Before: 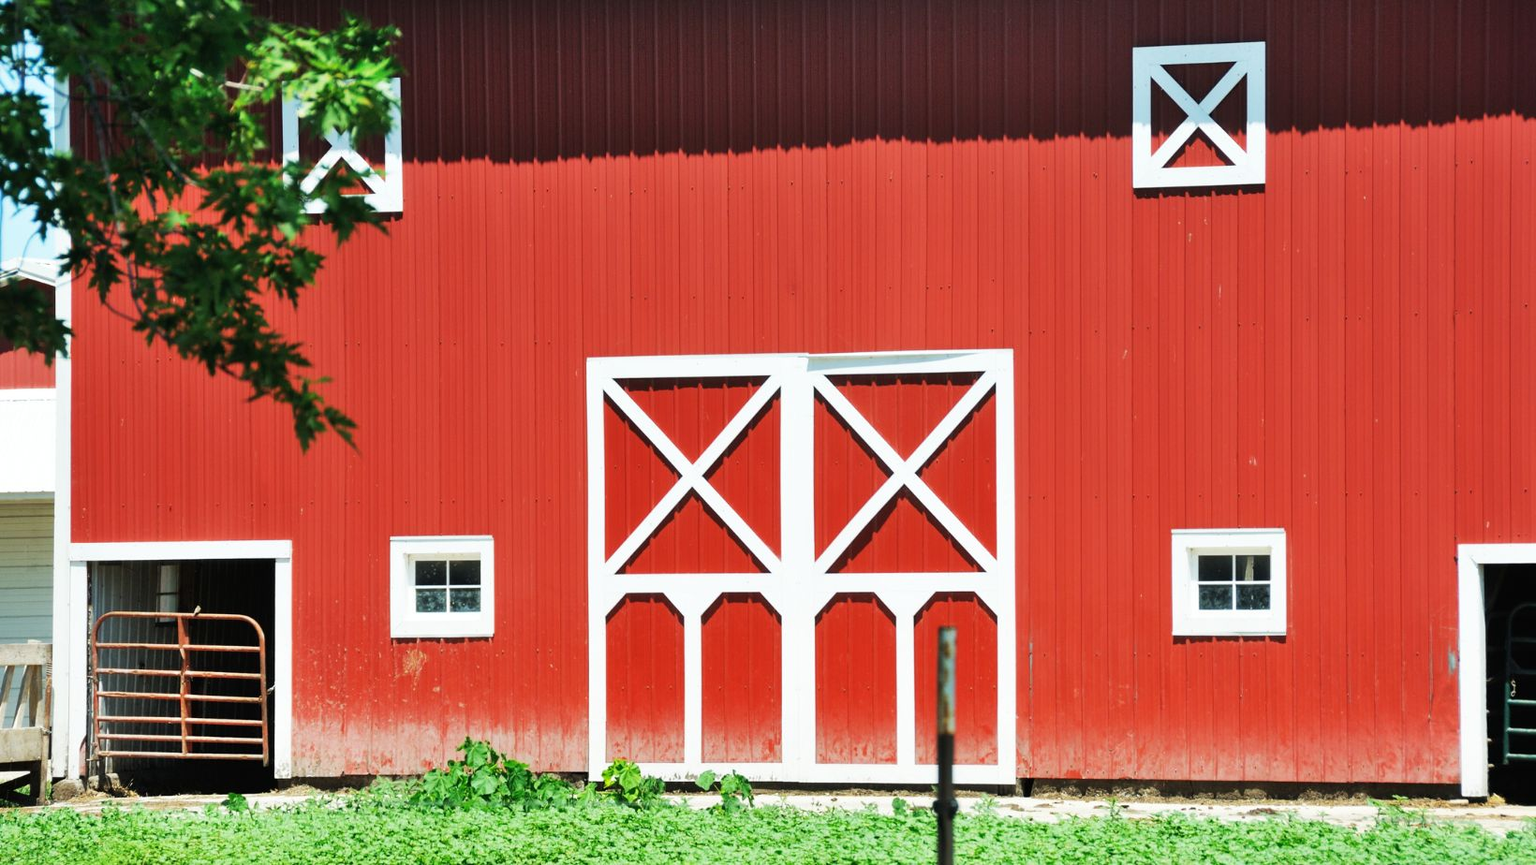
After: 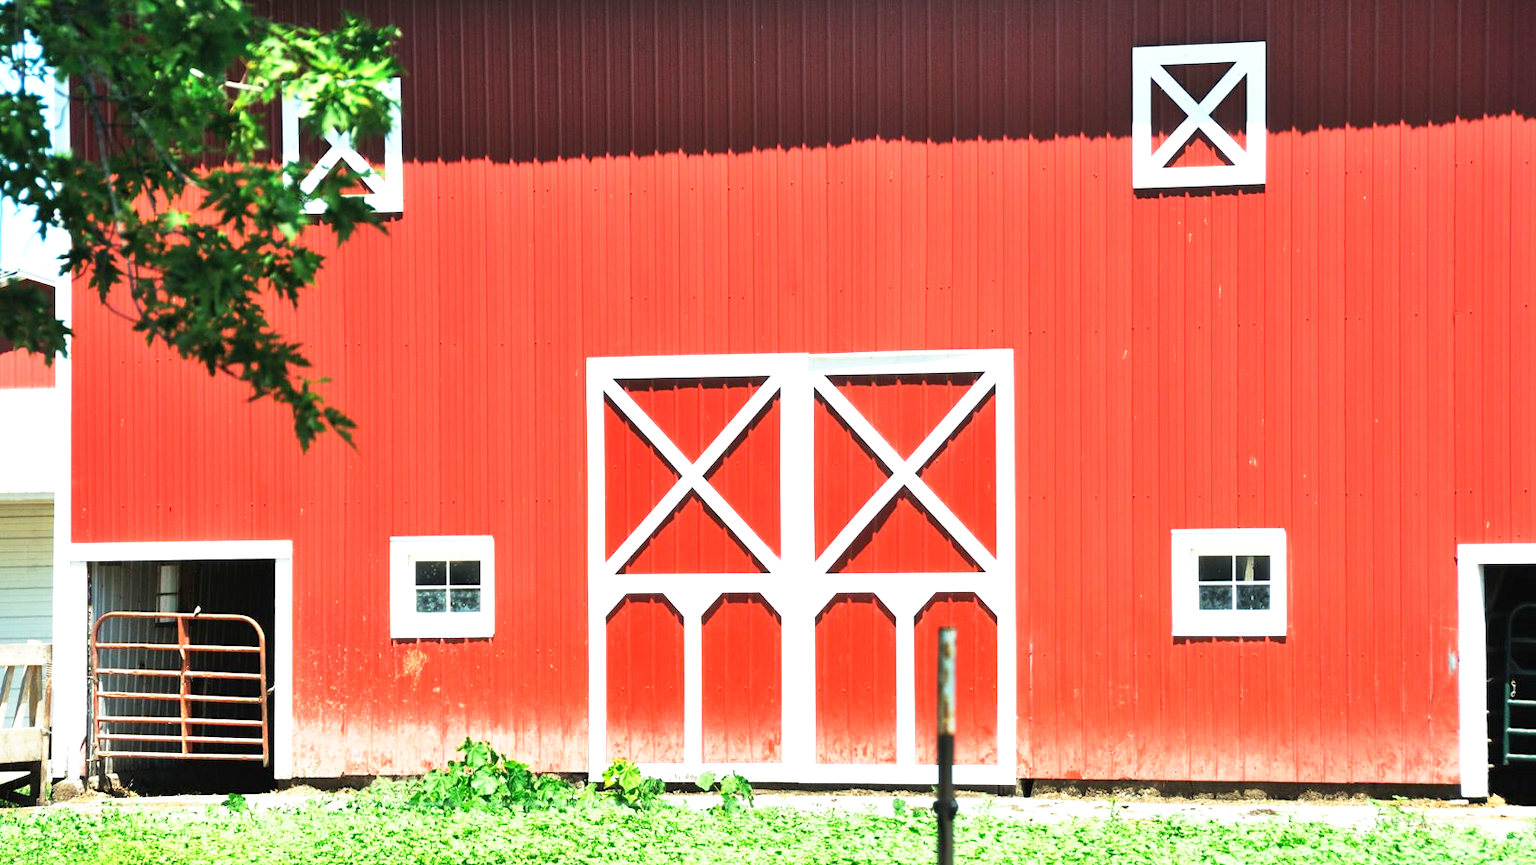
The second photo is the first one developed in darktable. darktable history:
exposure: exposure 0.559 EV, compensate highlight preservation false
base curve: curves: ch0 [(0, 0) (0.688, 0.865) (1, 1)], preserve colors none
